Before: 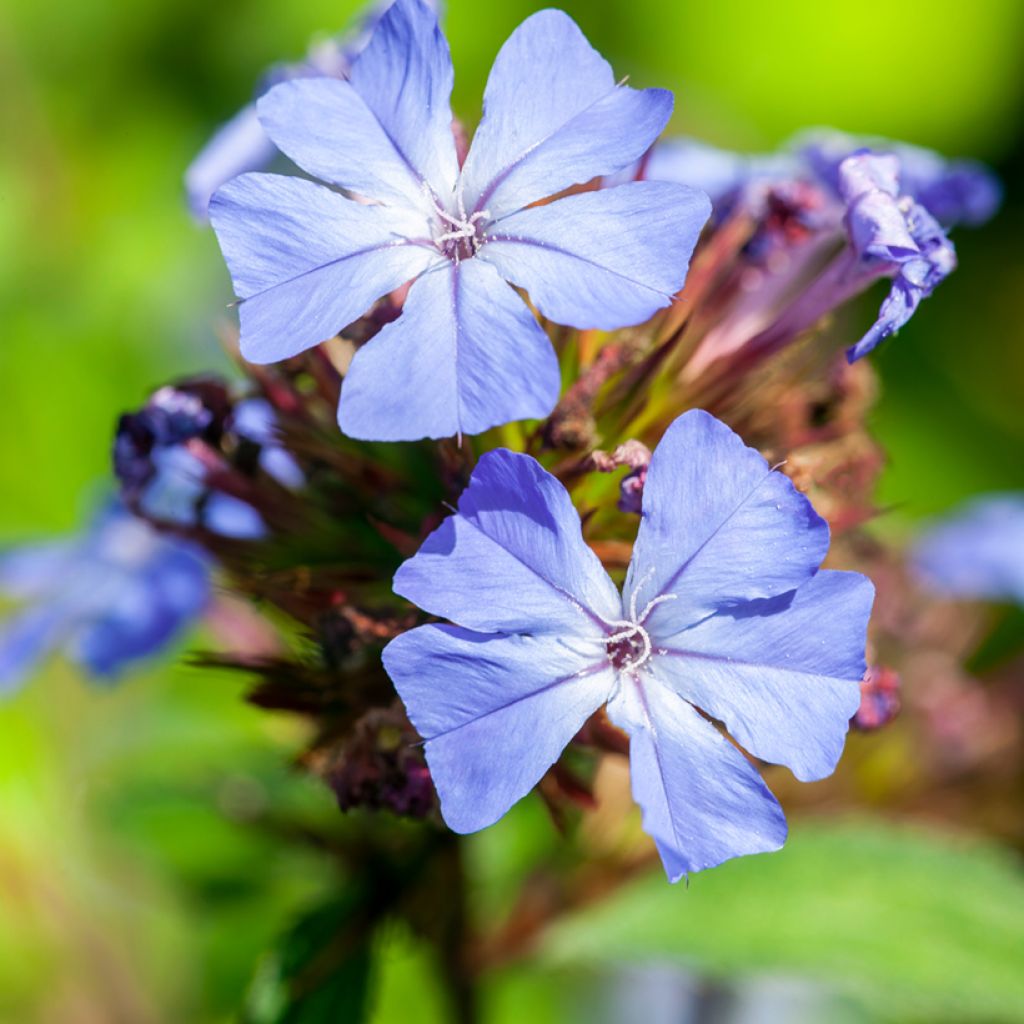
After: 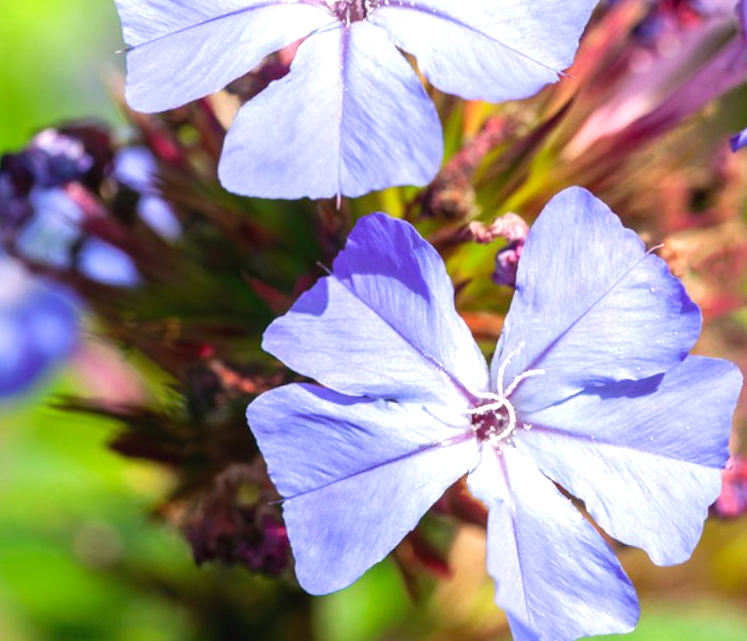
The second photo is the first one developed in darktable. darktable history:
exposure: exposure 0.755 EV, compensate exposure bias true, compensate highlight preservation false
tone curve: curves: ch0 [(0, 0.029) (0.253, 0.237) (1, 0.945)]; ch1 [(0, 0) (0.401, 0.42) (0.442, 0.47) (0.492, 0.498) (0.511, 0.523) (0.557, 0.565) (0.66, 0.683) (1, 1)]; ch2 [(0, 0) (0.394, 0.413) (0.5, 0.5) (0.578, 0.568) (1, 1)], color space Lab, independent channels, preserve colors none
crop and rotate: angle -3.83°, left 9.897%, top 21.247%, right 12.409%, bottom 12.038%
